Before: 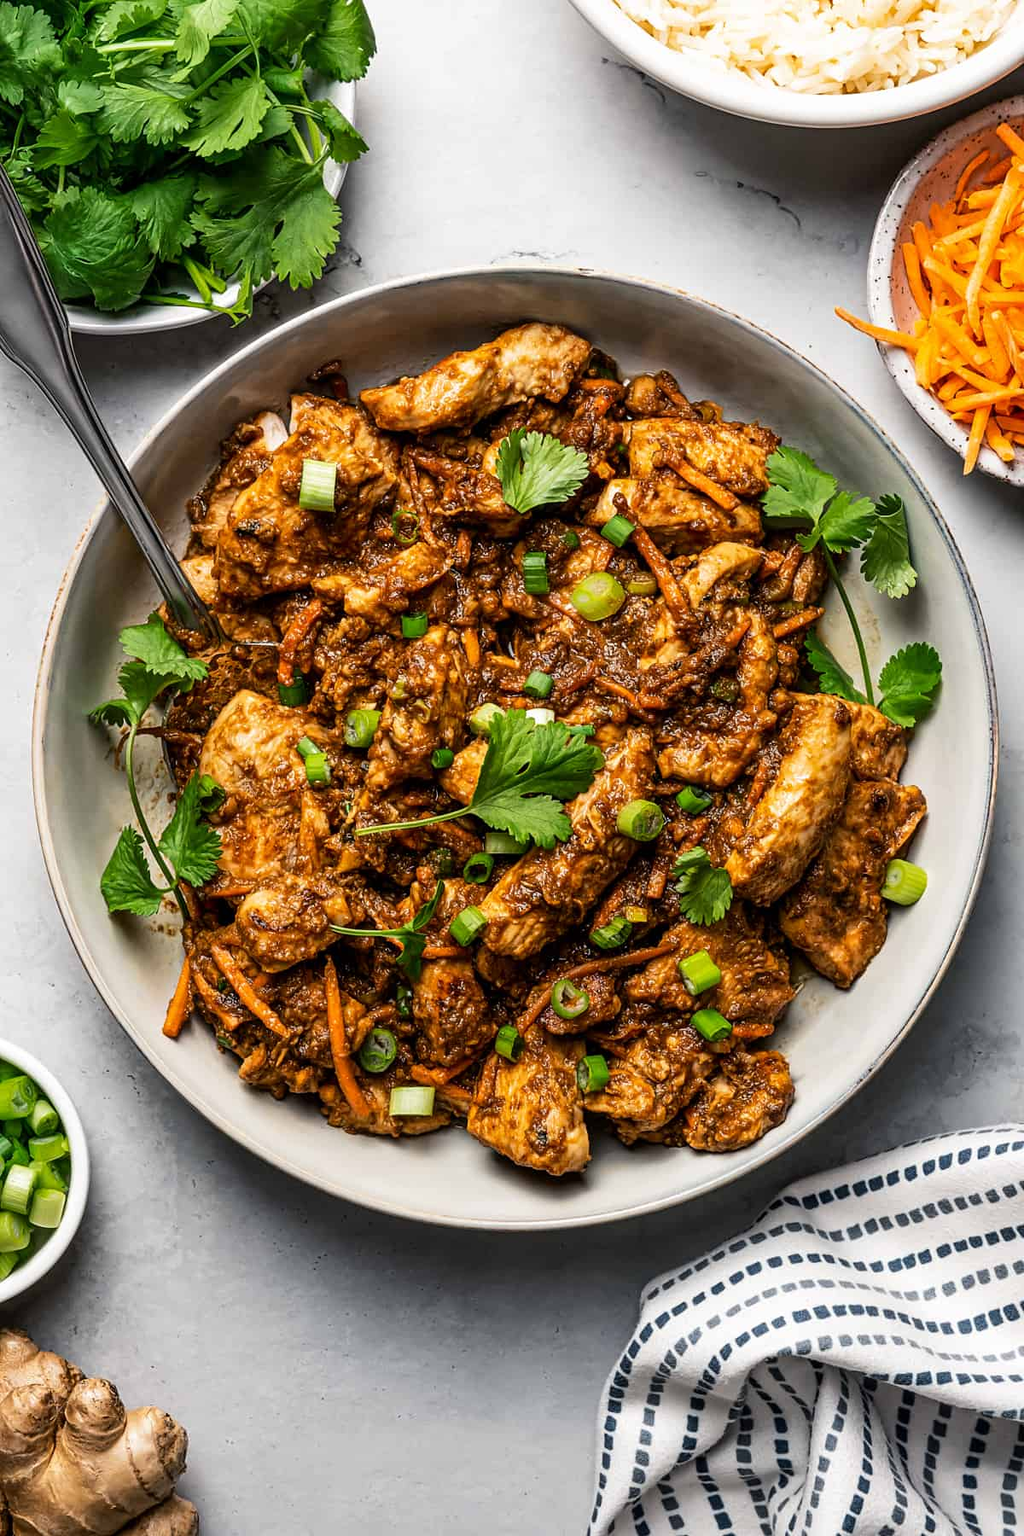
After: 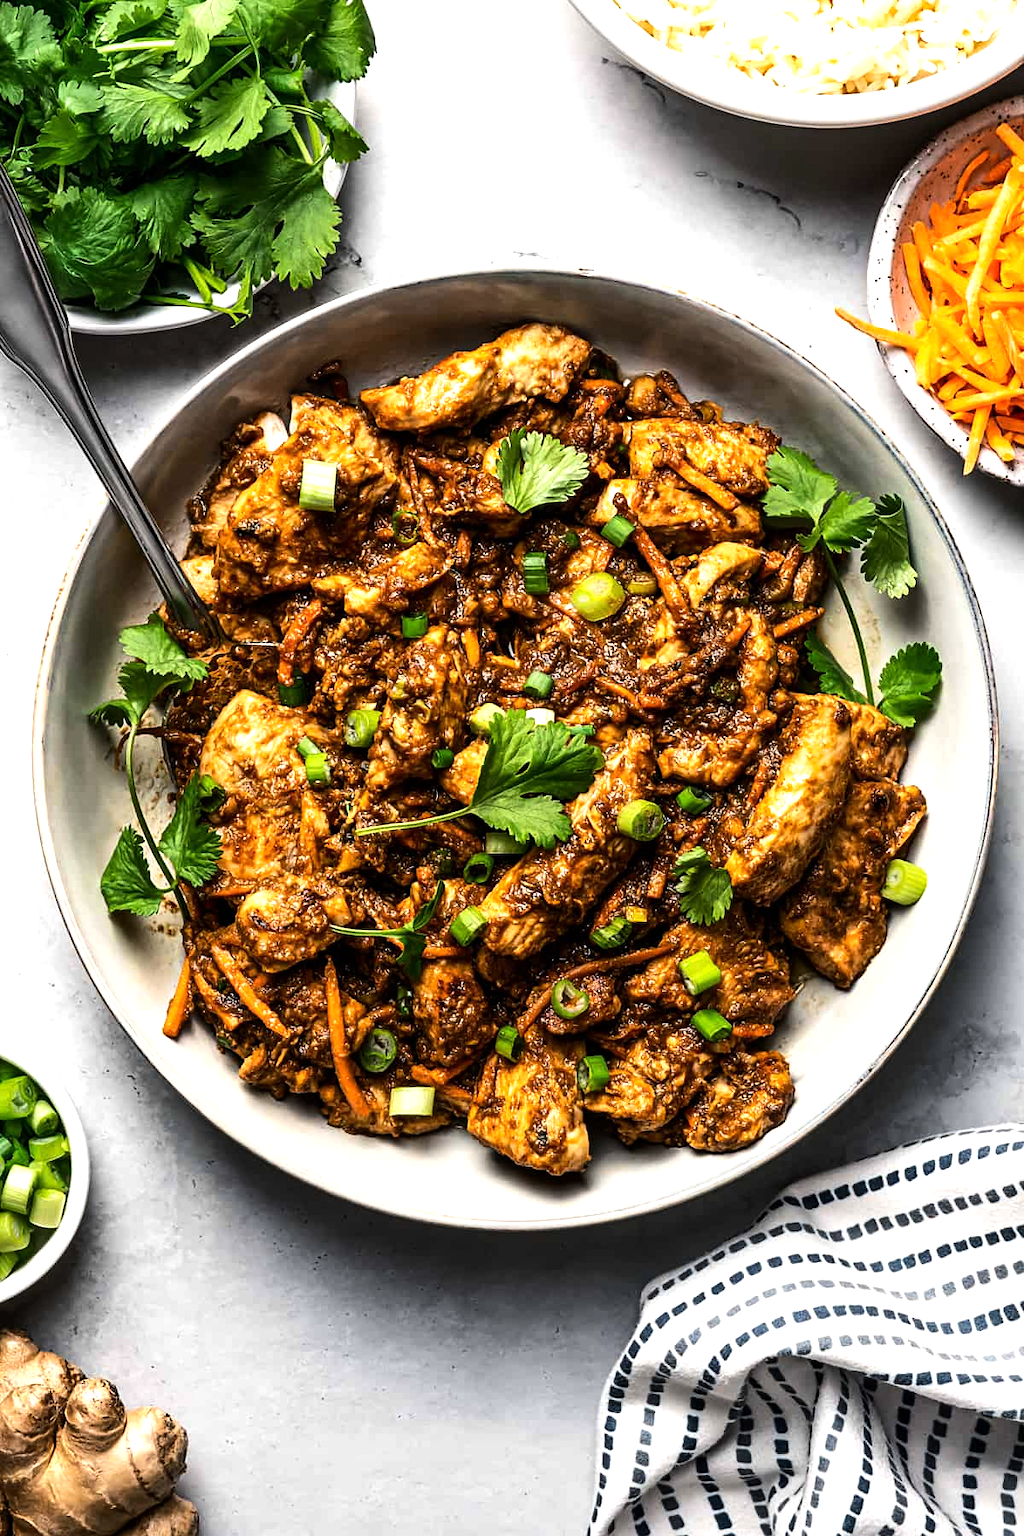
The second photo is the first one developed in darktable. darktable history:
tone equalizer: -8 EV -0.773 EV, -7 EV -0.681 EV, -6 EV -0.632 EV, -5 EV -0.411 EV, -3 EV 0.379 EV, -2 EV 0.6 EV, -1 EV 0.679 EV, +0 EV 0.75 EV, edges refinement/feathering 500, mask exposure compensation -1.57 EV, preserve details no
